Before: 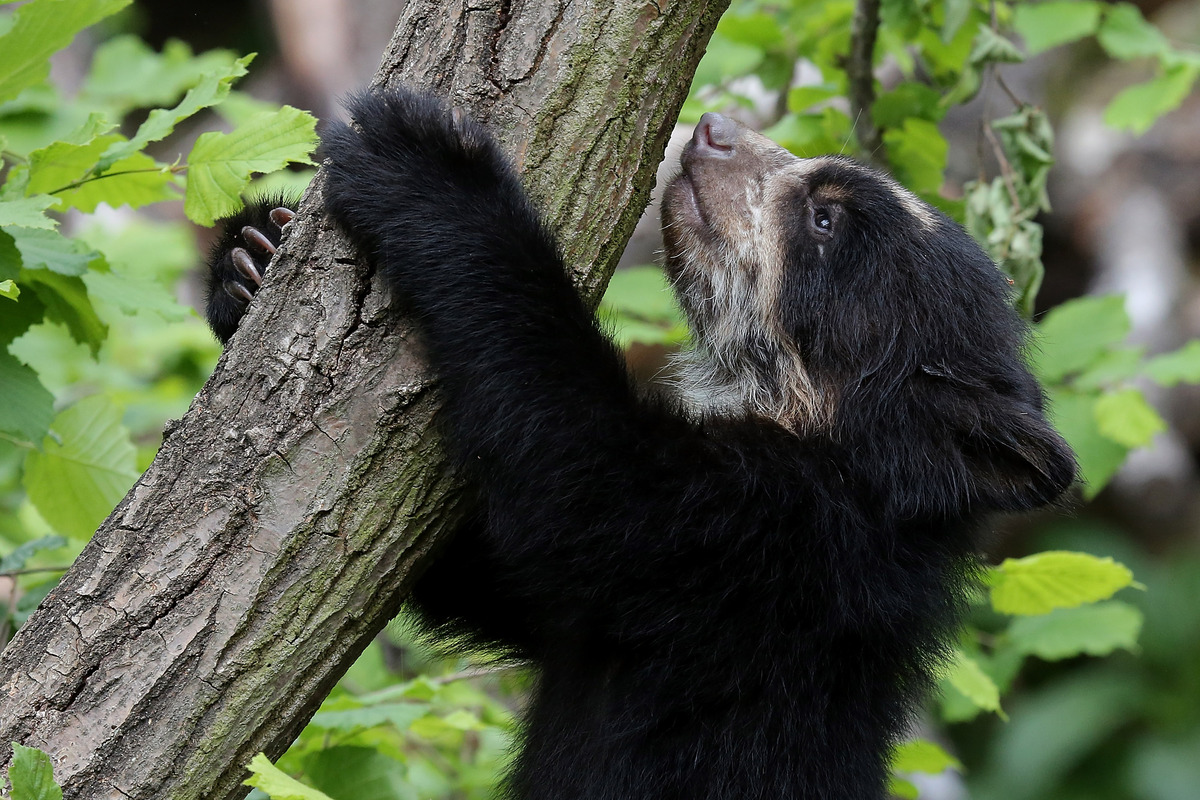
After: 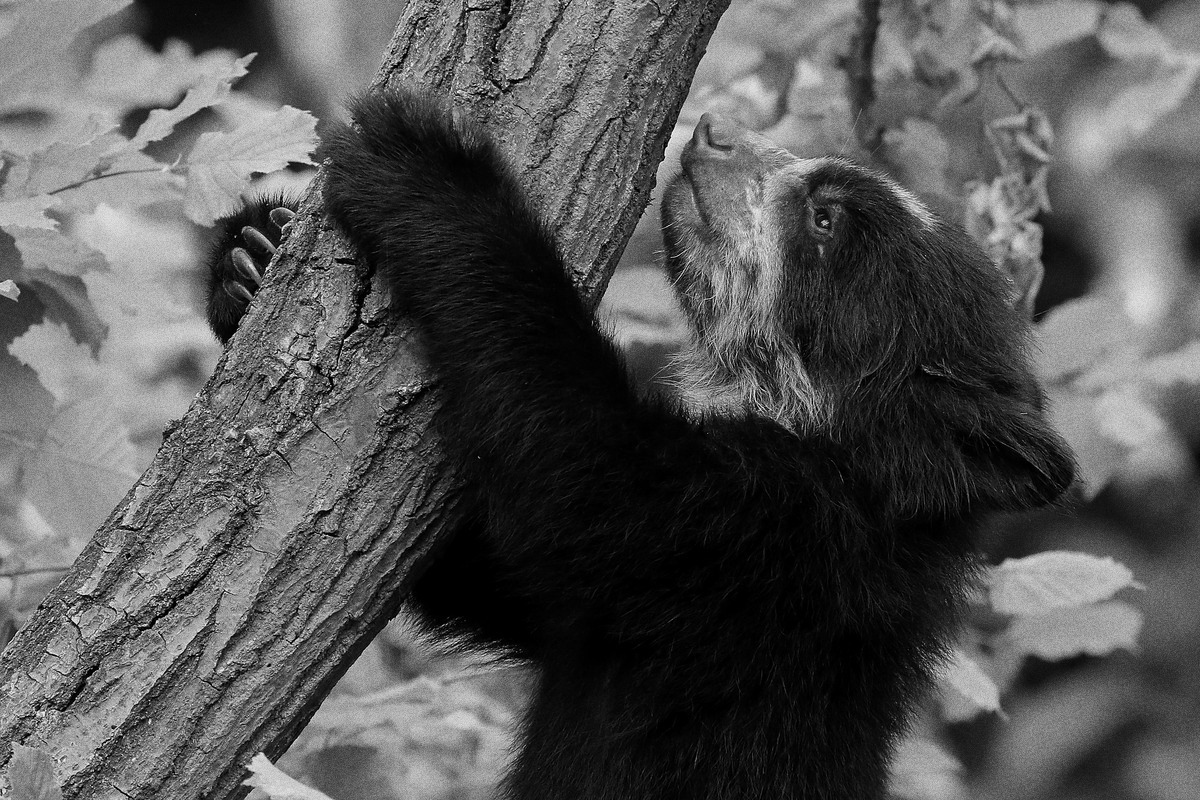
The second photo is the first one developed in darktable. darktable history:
monochrome: a 30.25, b 92.03
grain: coarseness 0.09 ISO, strength 40%
